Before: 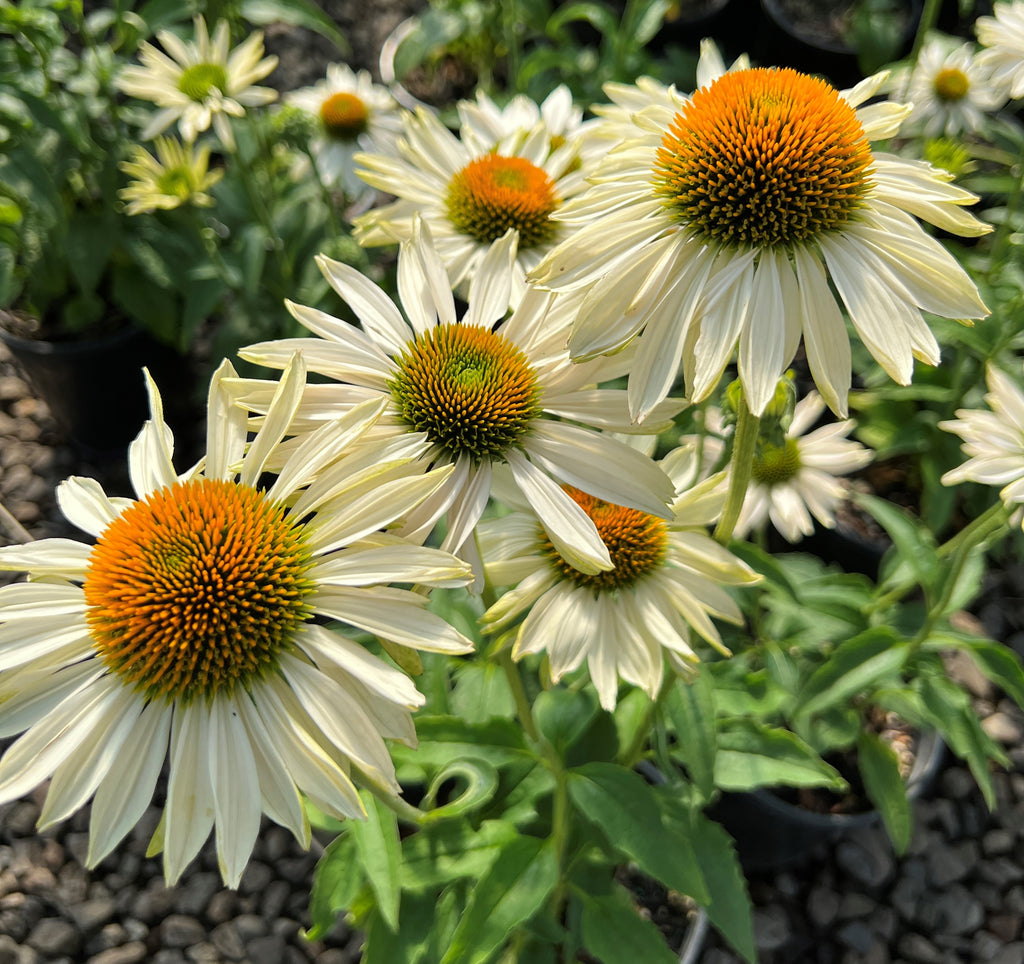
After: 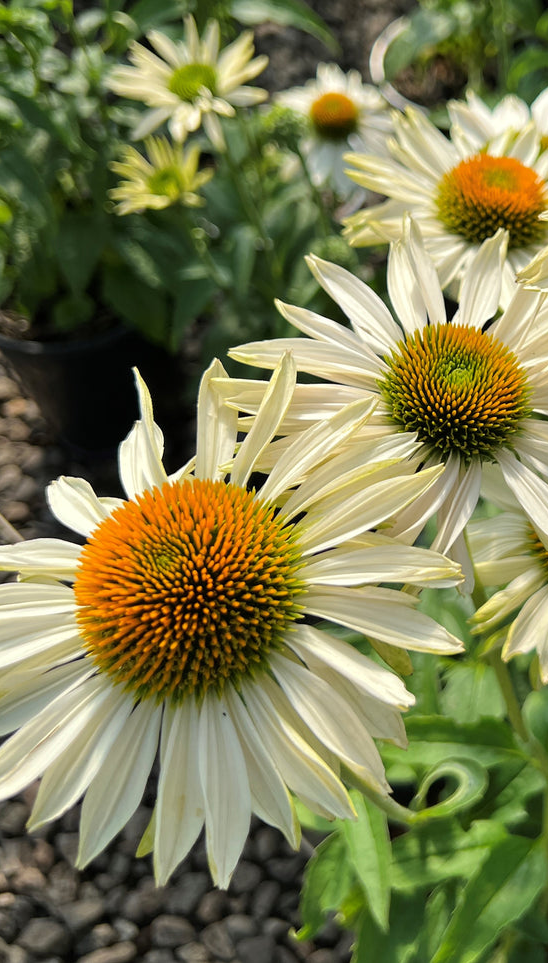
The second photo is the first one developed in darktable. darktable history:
tone equalizer: edges refinement/feathering 500, mask exposure compensation -1.57 EV, preserve details no
crop: left 0.983%, right 45.456%, bottom 0.082%
